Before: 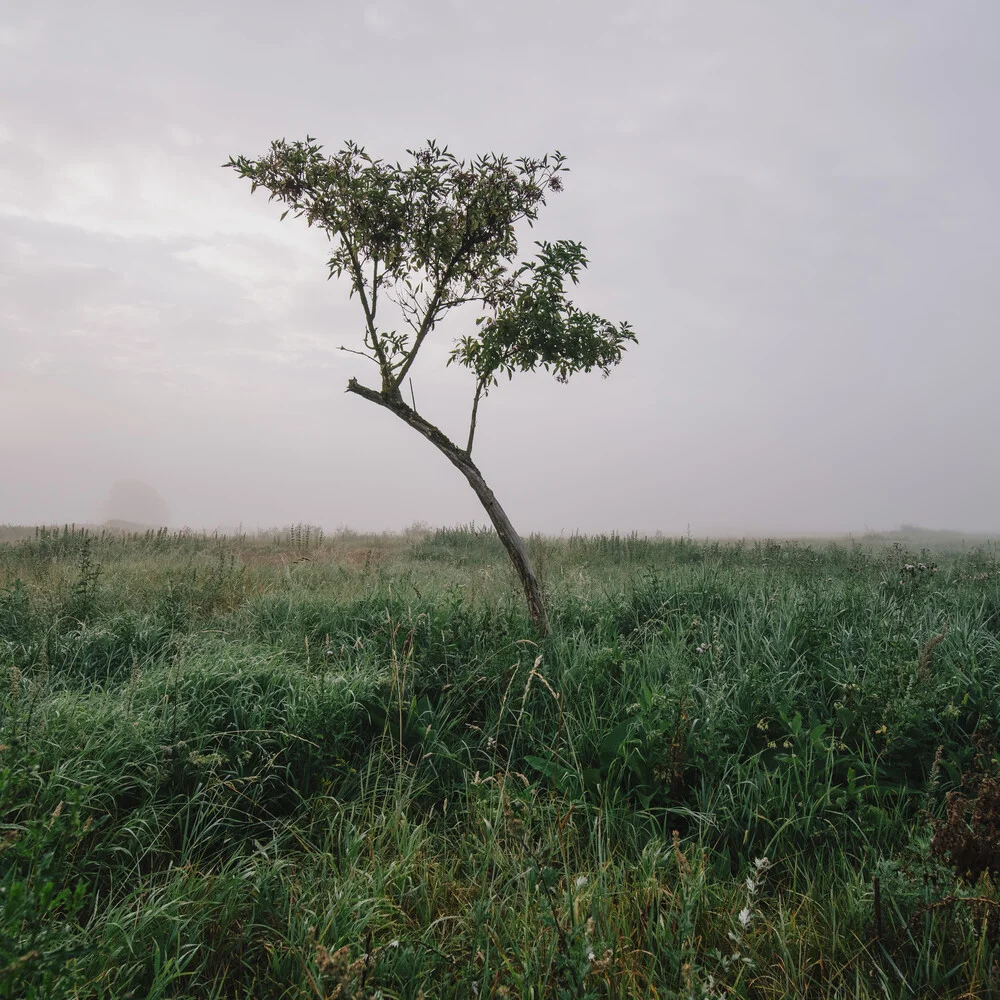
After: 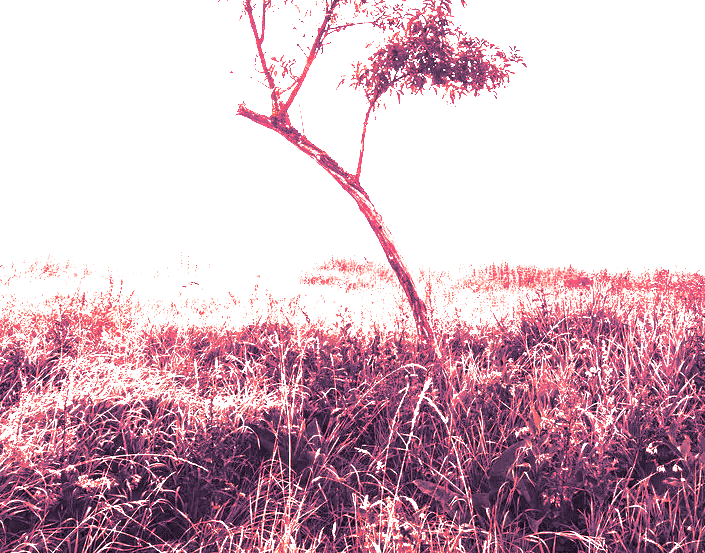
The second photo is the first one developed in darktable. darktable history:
crop: left 11.123%, top 27.61%, right 18.3%, bottom 17.034%
split-toning: shadows › hue 266.4°, shadows › saturation 0.4, highlights › hue 61.2°, highlights › saturation 0.3, compress 0%
white balance: red 4.26, blue 1.802
